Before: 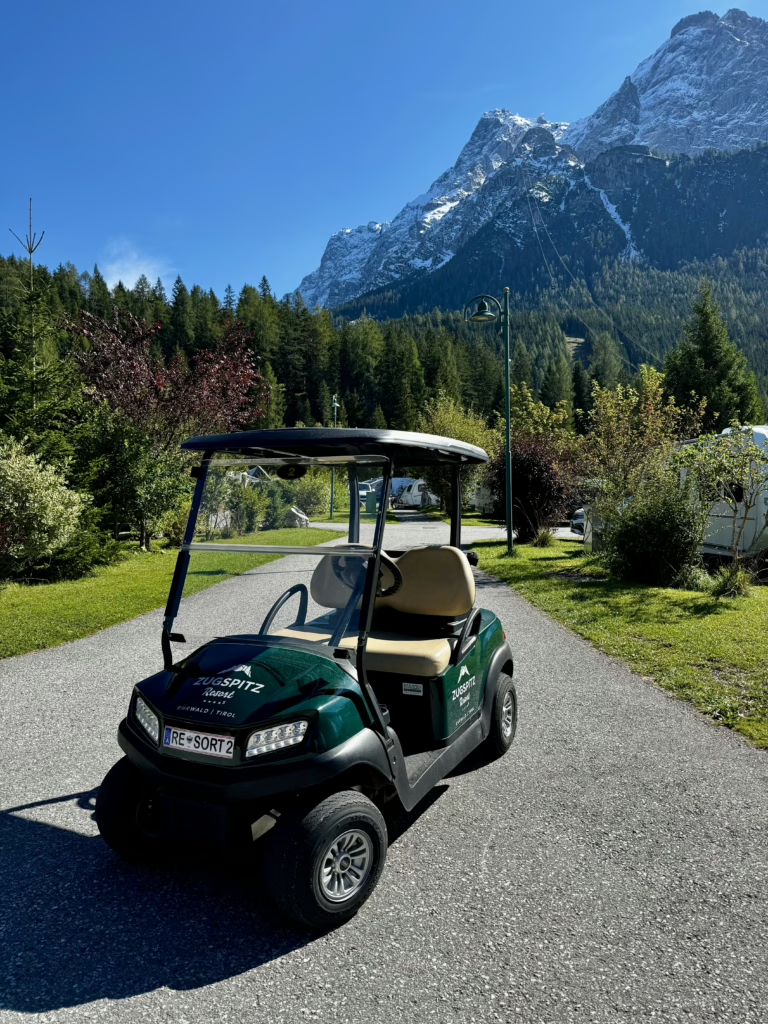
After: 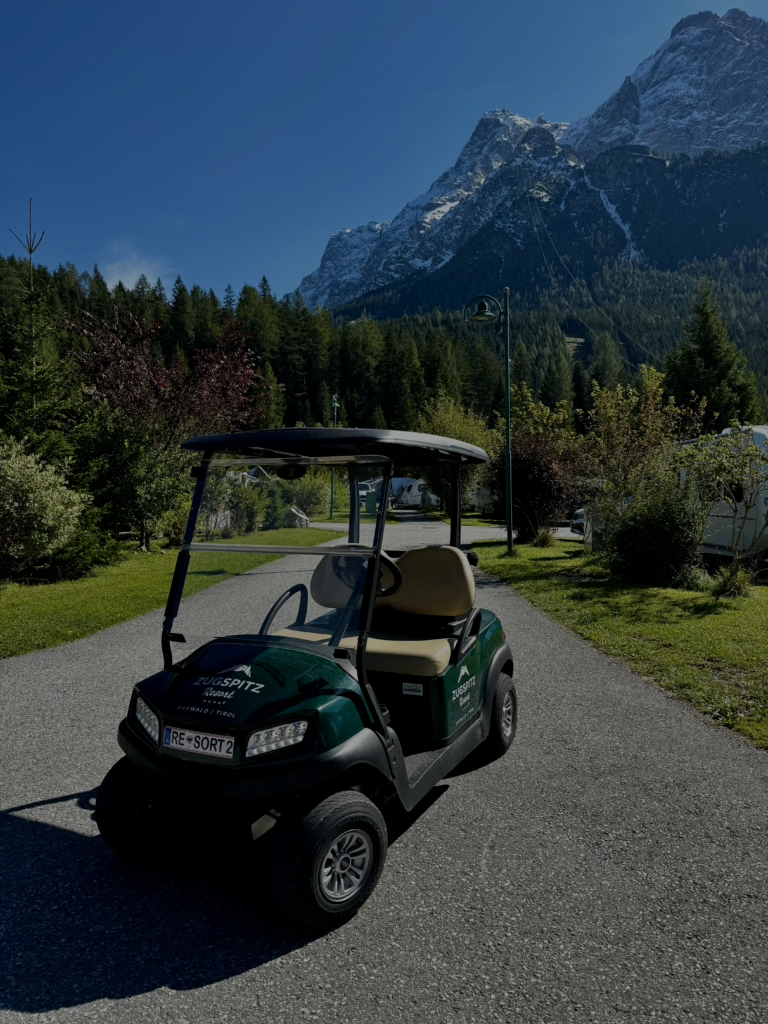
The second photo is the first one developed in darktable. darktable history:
exposure: exposure -1.505 EV, compensate exposure bias true, compensate highlight preservation false
